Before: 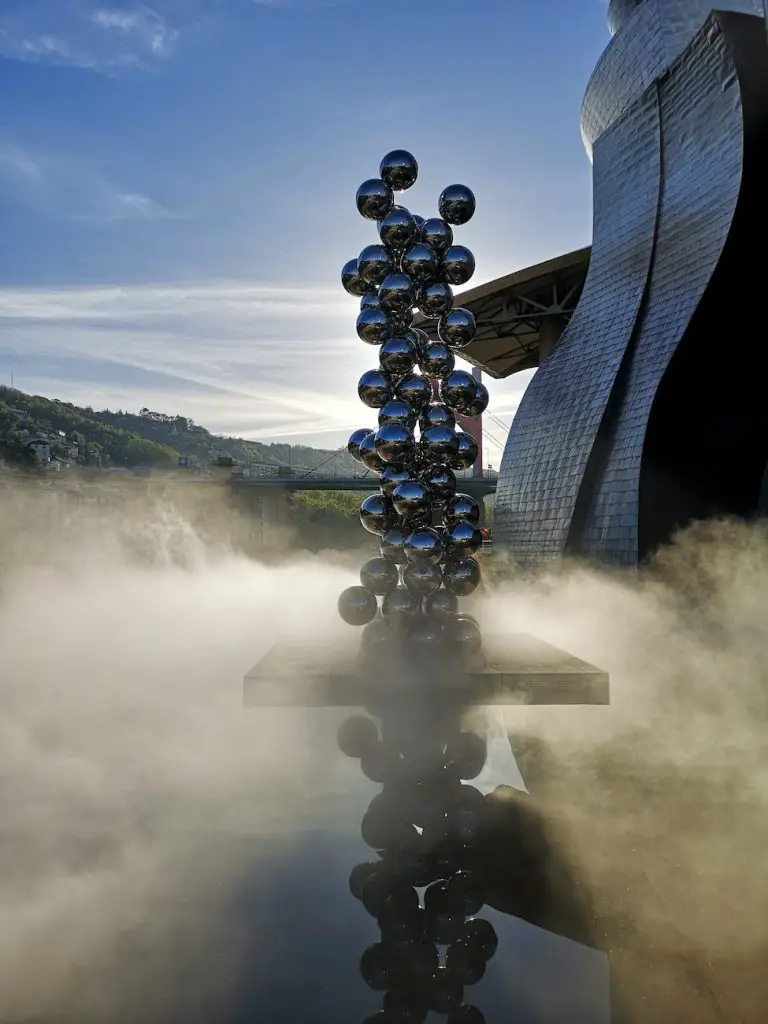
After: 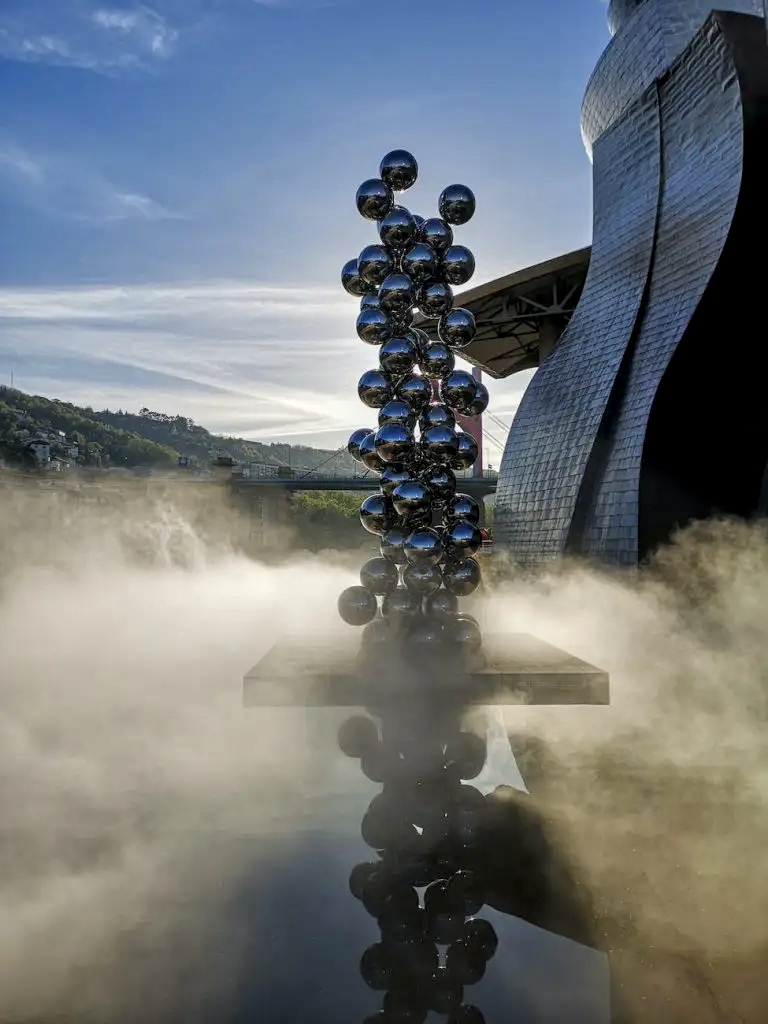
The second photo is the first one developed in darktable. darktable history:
local contrast: highlights 55%, shadows 52%, detail 130%, midtone range 0.456
